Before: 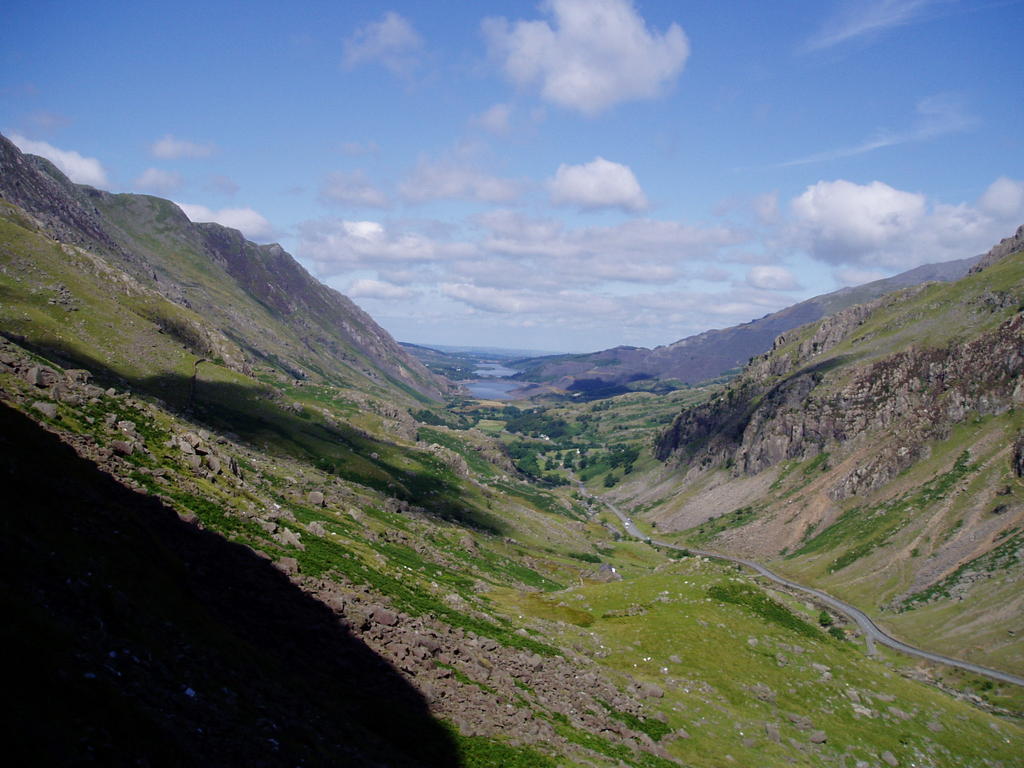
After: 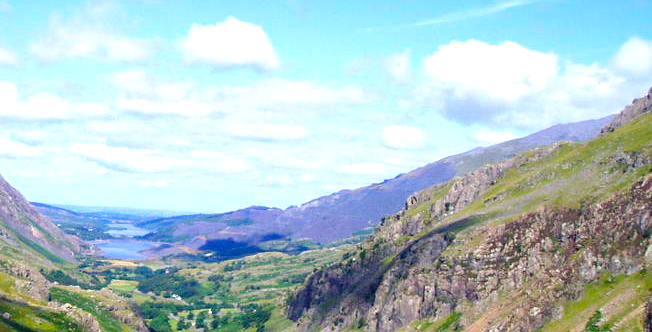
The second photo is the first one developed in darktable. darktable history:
color balance rgb: linear chroma grading › global chroma 15%, perceptual saturation grading › global saturation 30%
exposure: black level correction 0.001, exposure 1.116 EV, compensate highlight preservation false
crop: left 36.005%, top 18.293%, right 0.31%, bottom 38.444%
